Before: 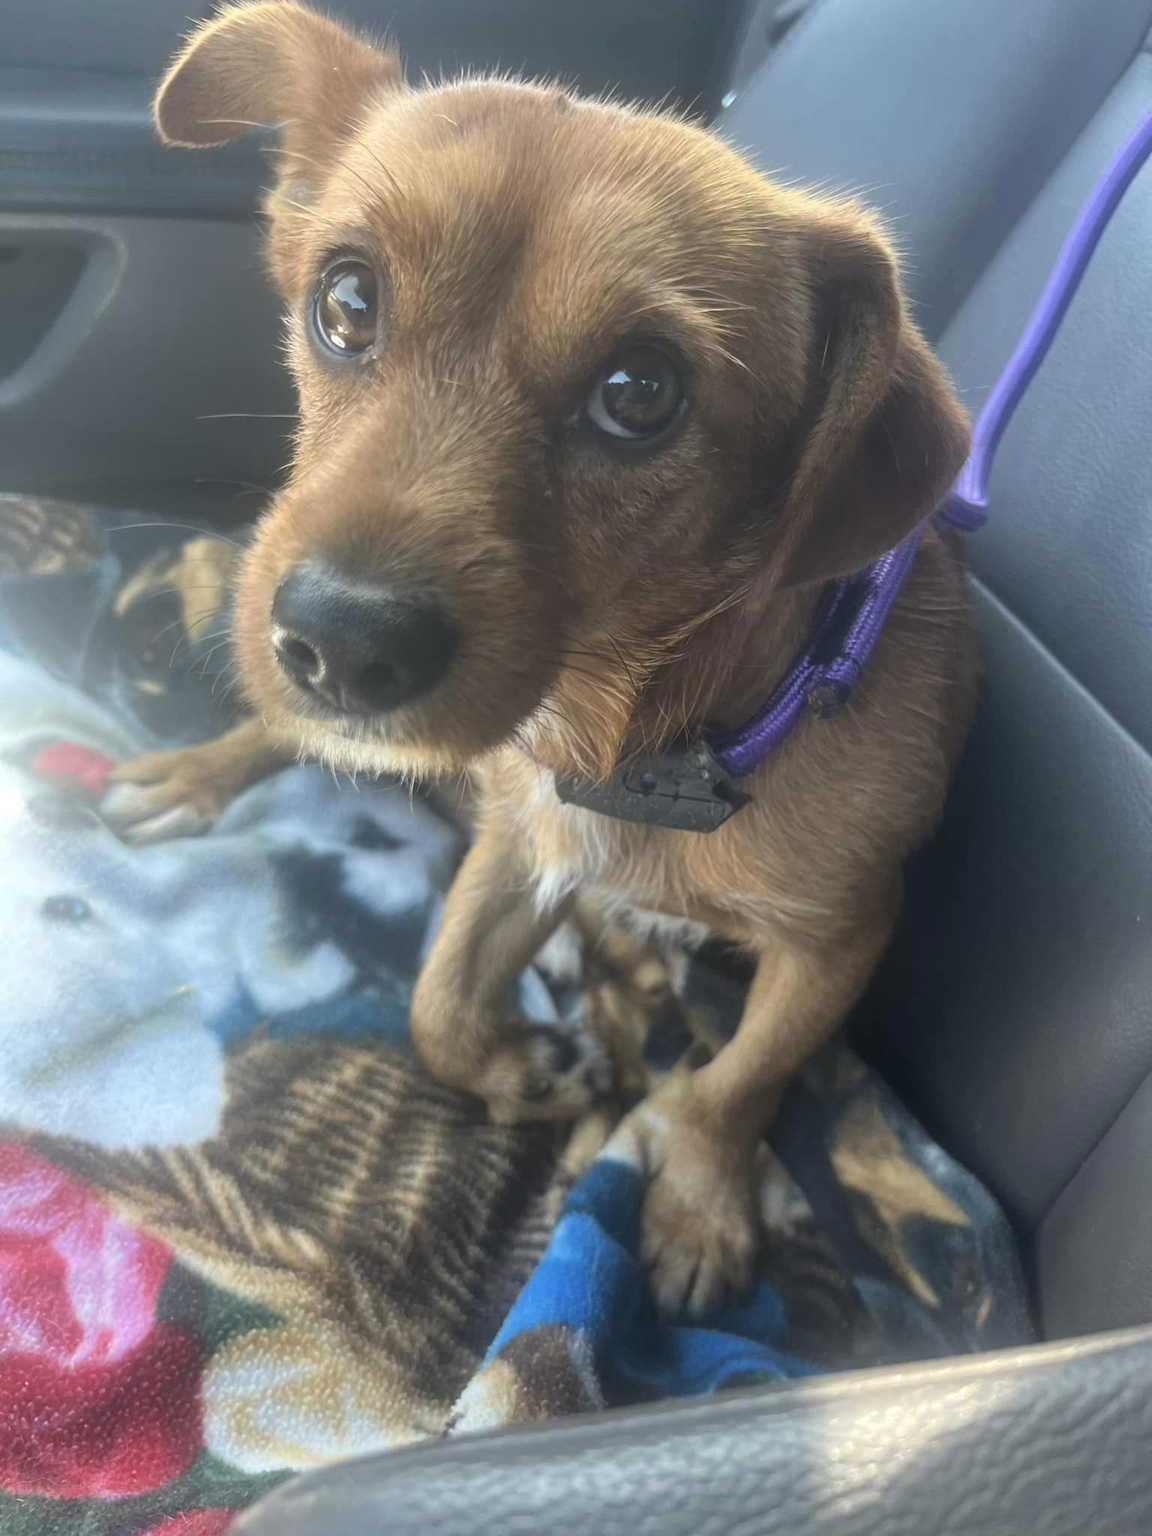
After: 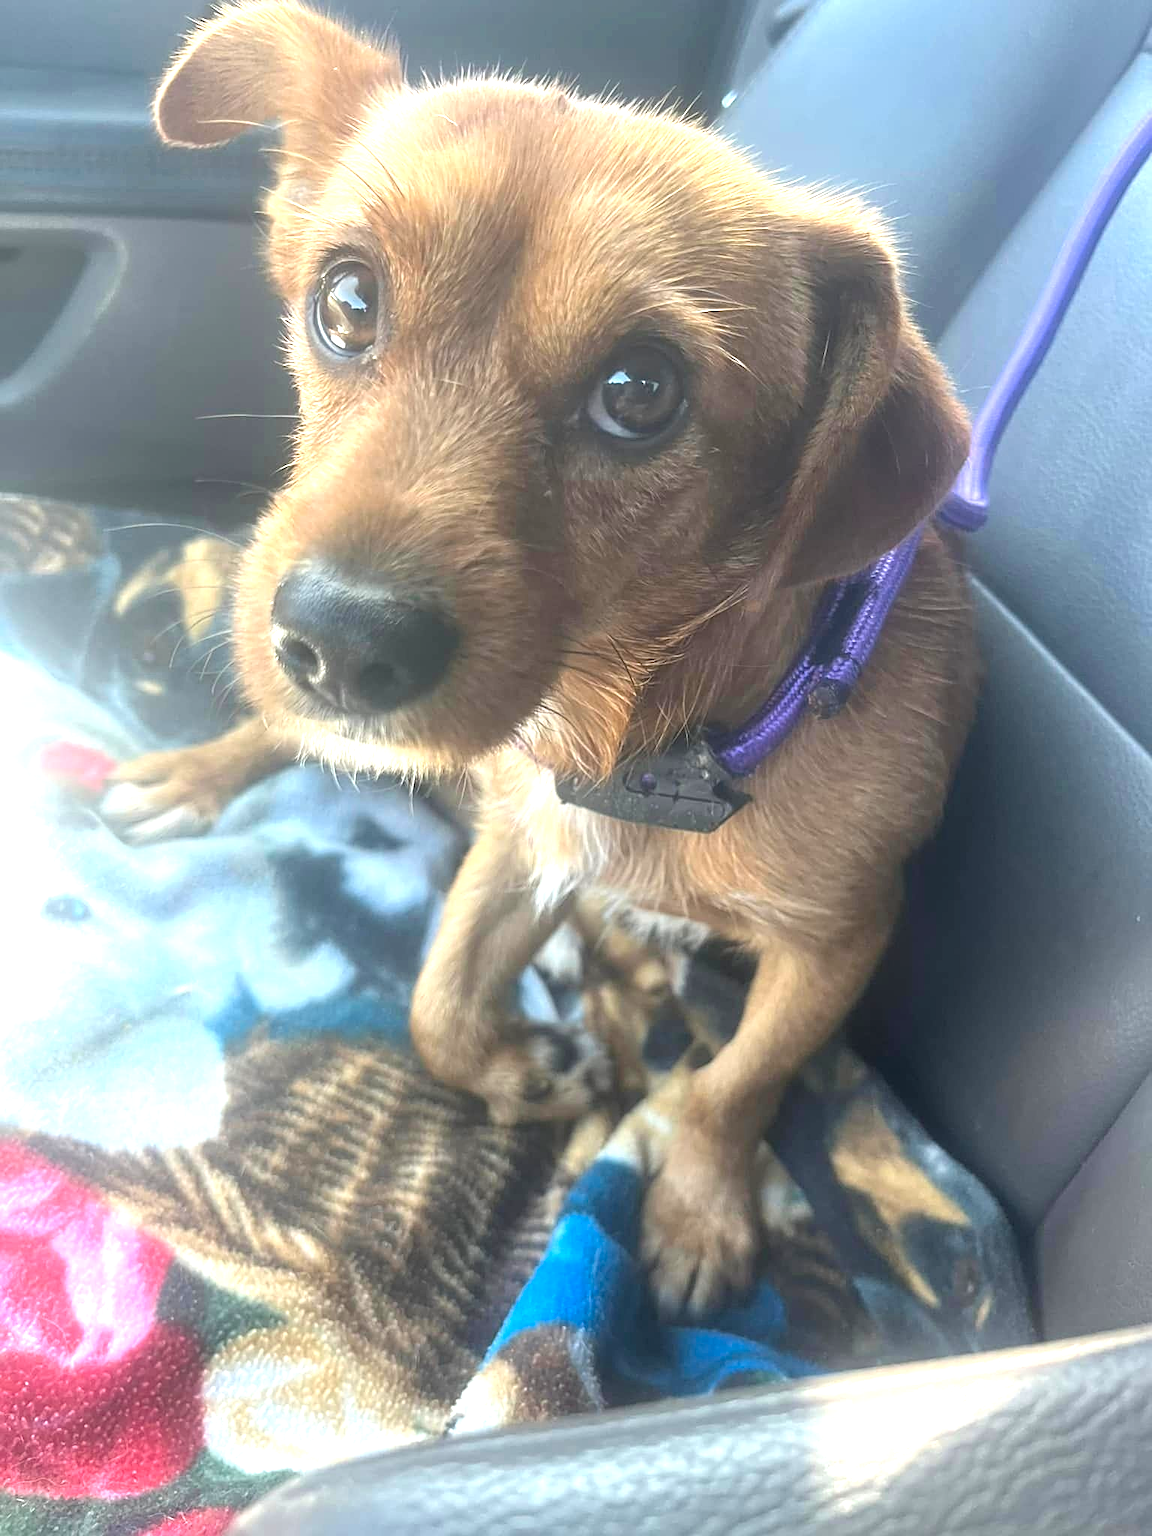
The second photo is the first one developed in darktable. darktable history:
exposure: exposure 0.95 EV, compensate highlight preservation false
sharpen: amount 0.55
color zones: curves: ch0 [(0, 0.5) (0.143, 0.5) (0.286, 0.5) (0.429, 0.5) (0.571, 0.5) (0.714, 0.476) (0.857, 0.5) (1, 0.5)]; ch2 [(0, 0.5) (0.143, 0.5) (0.286, 0.5) (0.429, 0.5) (0.571, 0.5) (0.714, 0.487) (0.857, 0.5) (1, 0.5)]
